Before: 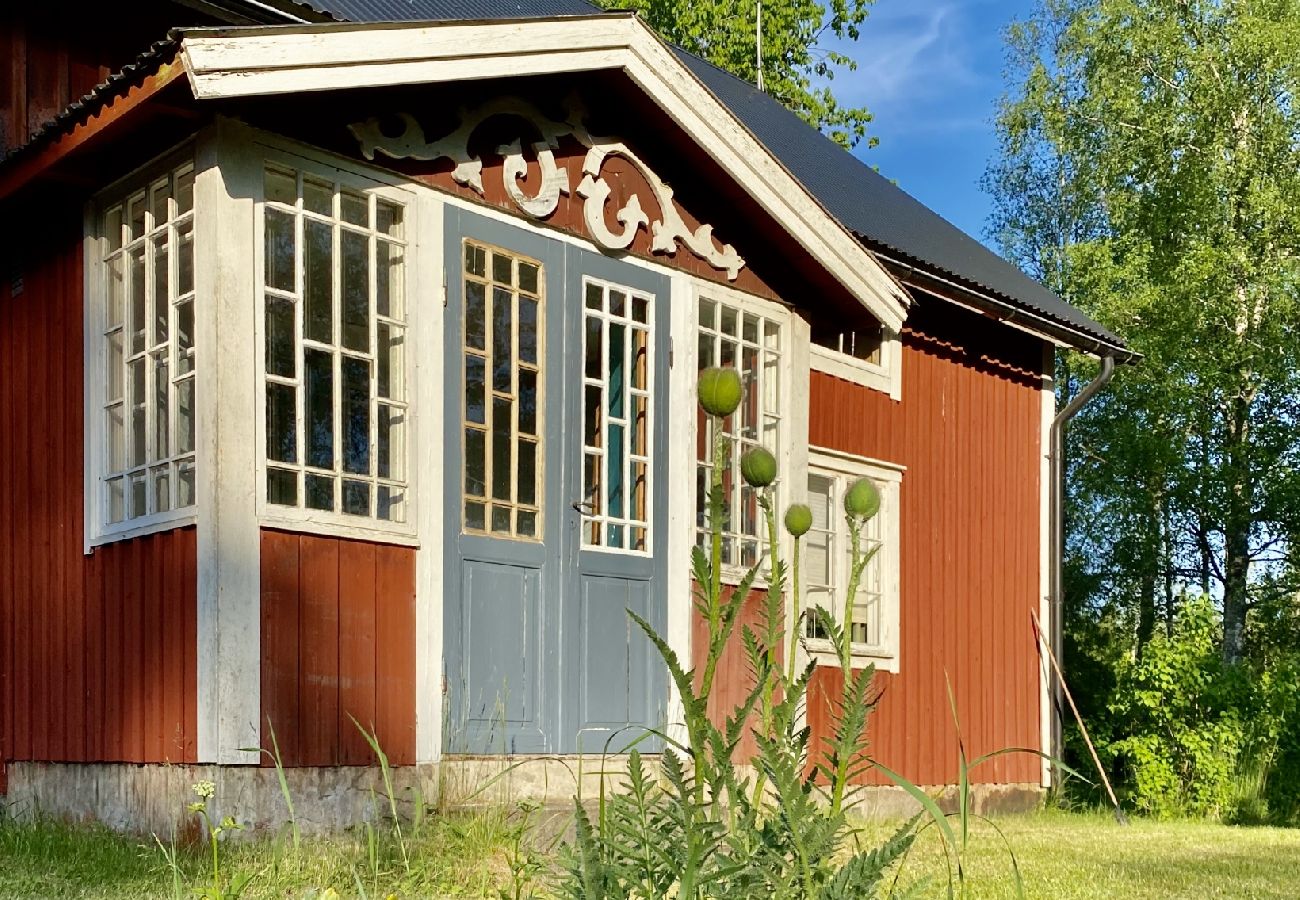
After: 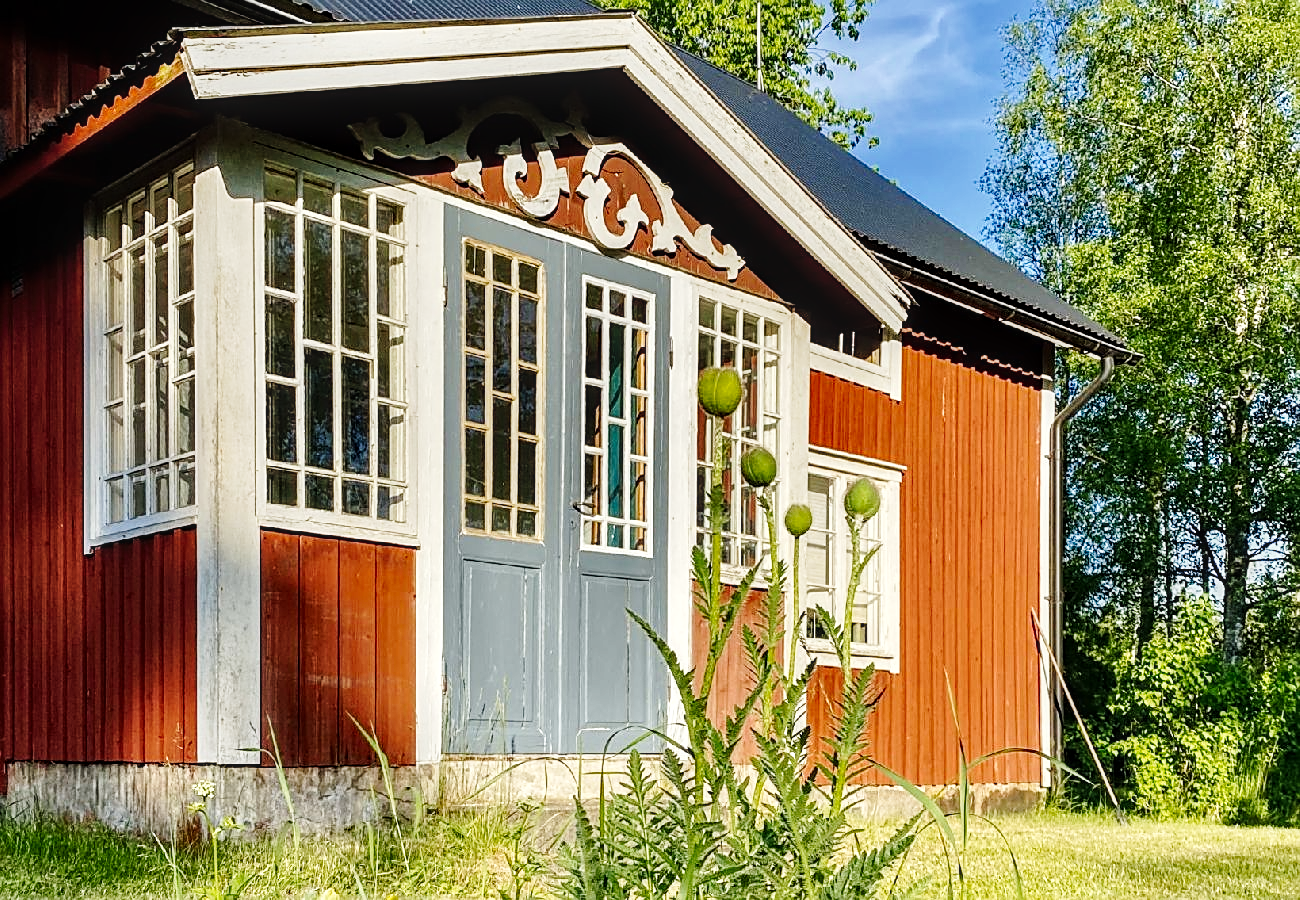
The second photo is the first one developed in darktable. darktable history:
tone curve: curves: ch0 [(0, 0) (0.114, 0.083) (0.291, 0.3) (0.447, 0.535) (0.602, 0.712) (0.772, 0.864) (0.999, 0.978)]; ch1 [(0, 0) (0.389, 0.352) (0.458, 0.433) (0.486, 0.474) (0.509, 0.505) (0.535, 0.541) (0.555, 0.557) (0.677, 0.724) (1, 1)]; ch2 [(0, 0) (0.369, 0.388) (0.449, 0.431) (0.501, 0.5) (0.528, 0.552) (0.561, 0.596) (0.697, 0.721) (1, 1)], preserve colors none
local contrast: highlights 61%, detail 143%, midtone range 0.427
sharpen: on, module defaults
